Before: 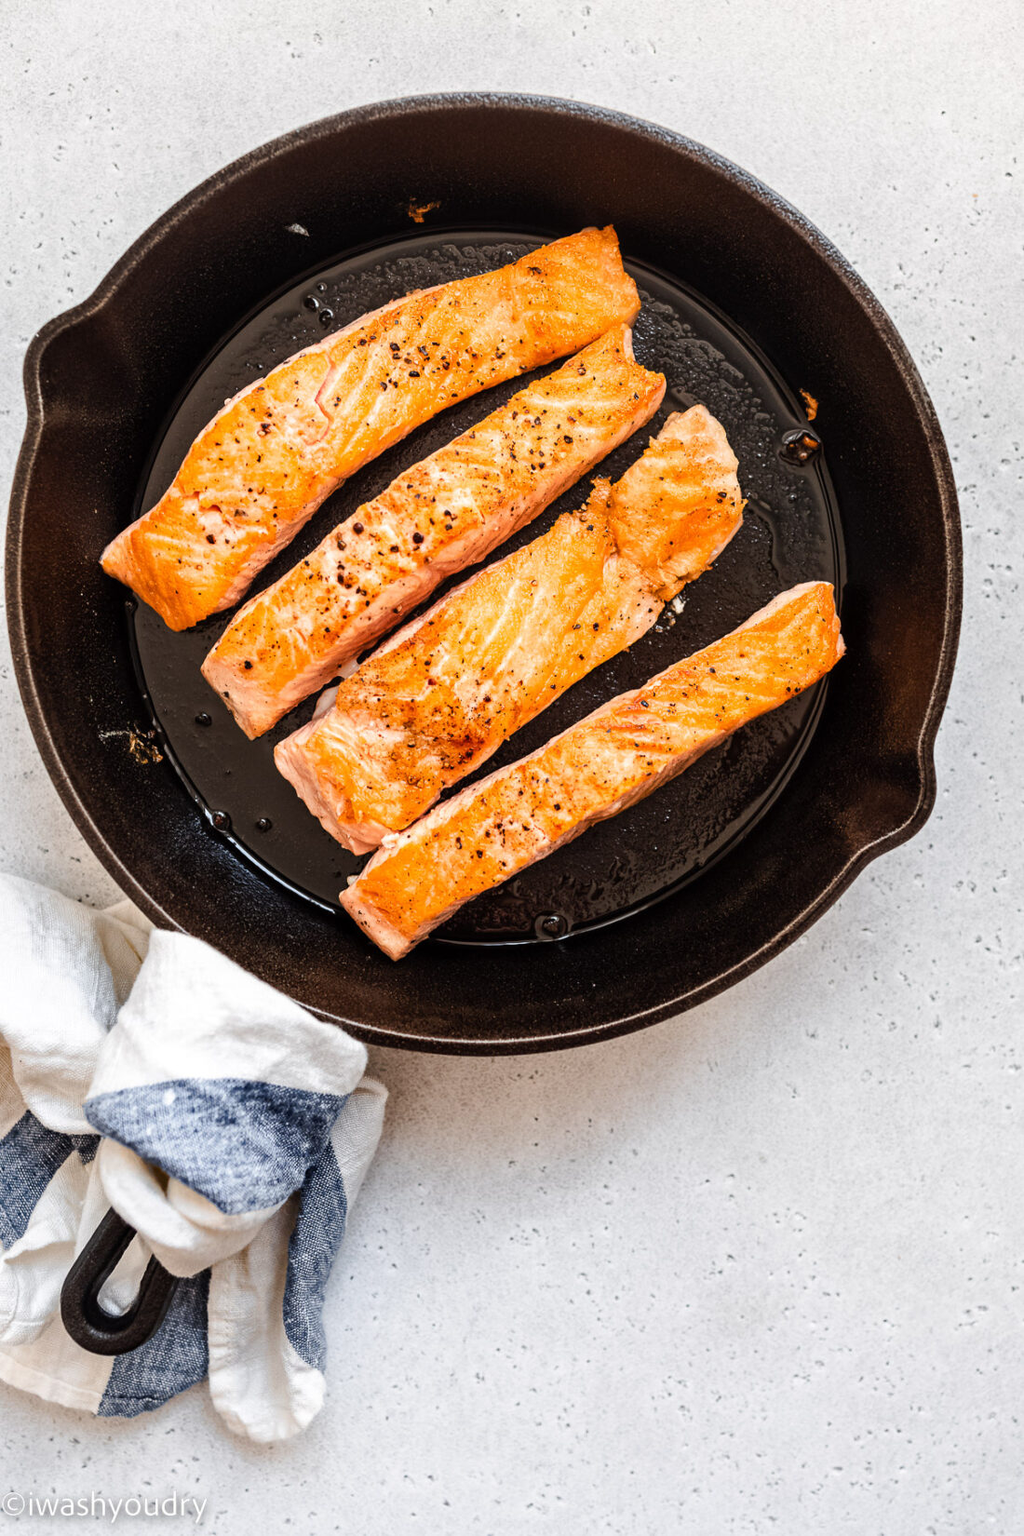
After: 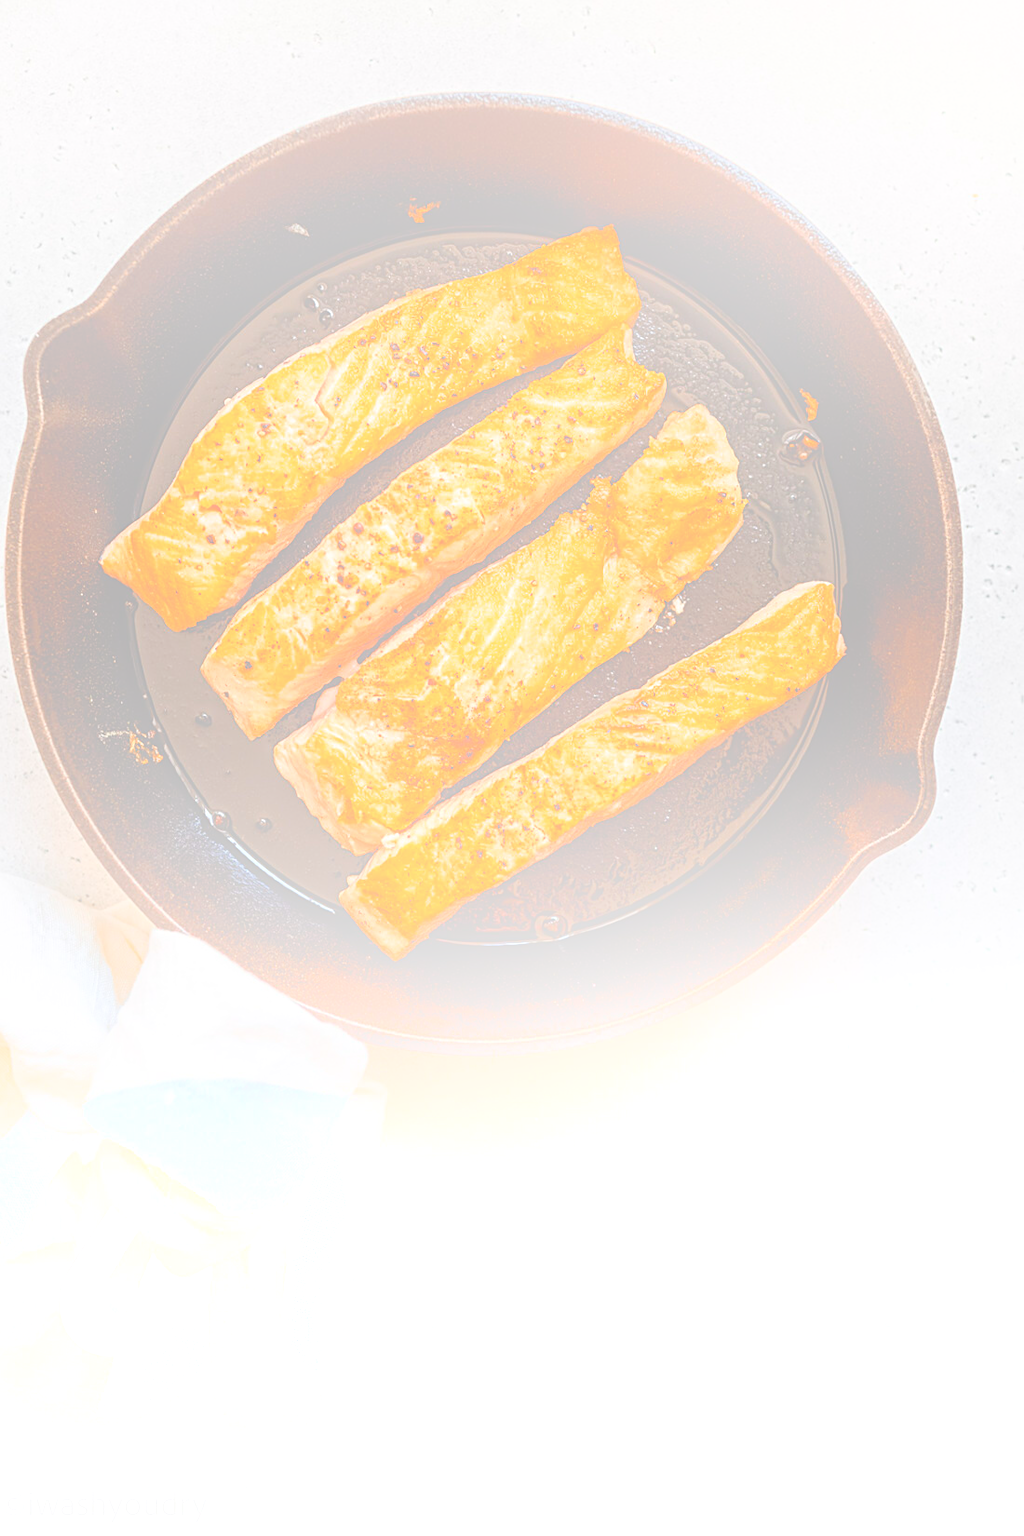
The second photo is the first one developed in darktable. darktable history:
color correction: saturation 0.8
sharpen: on, module defaults
bloom: size 70%, threshold 25%, strength 70%
